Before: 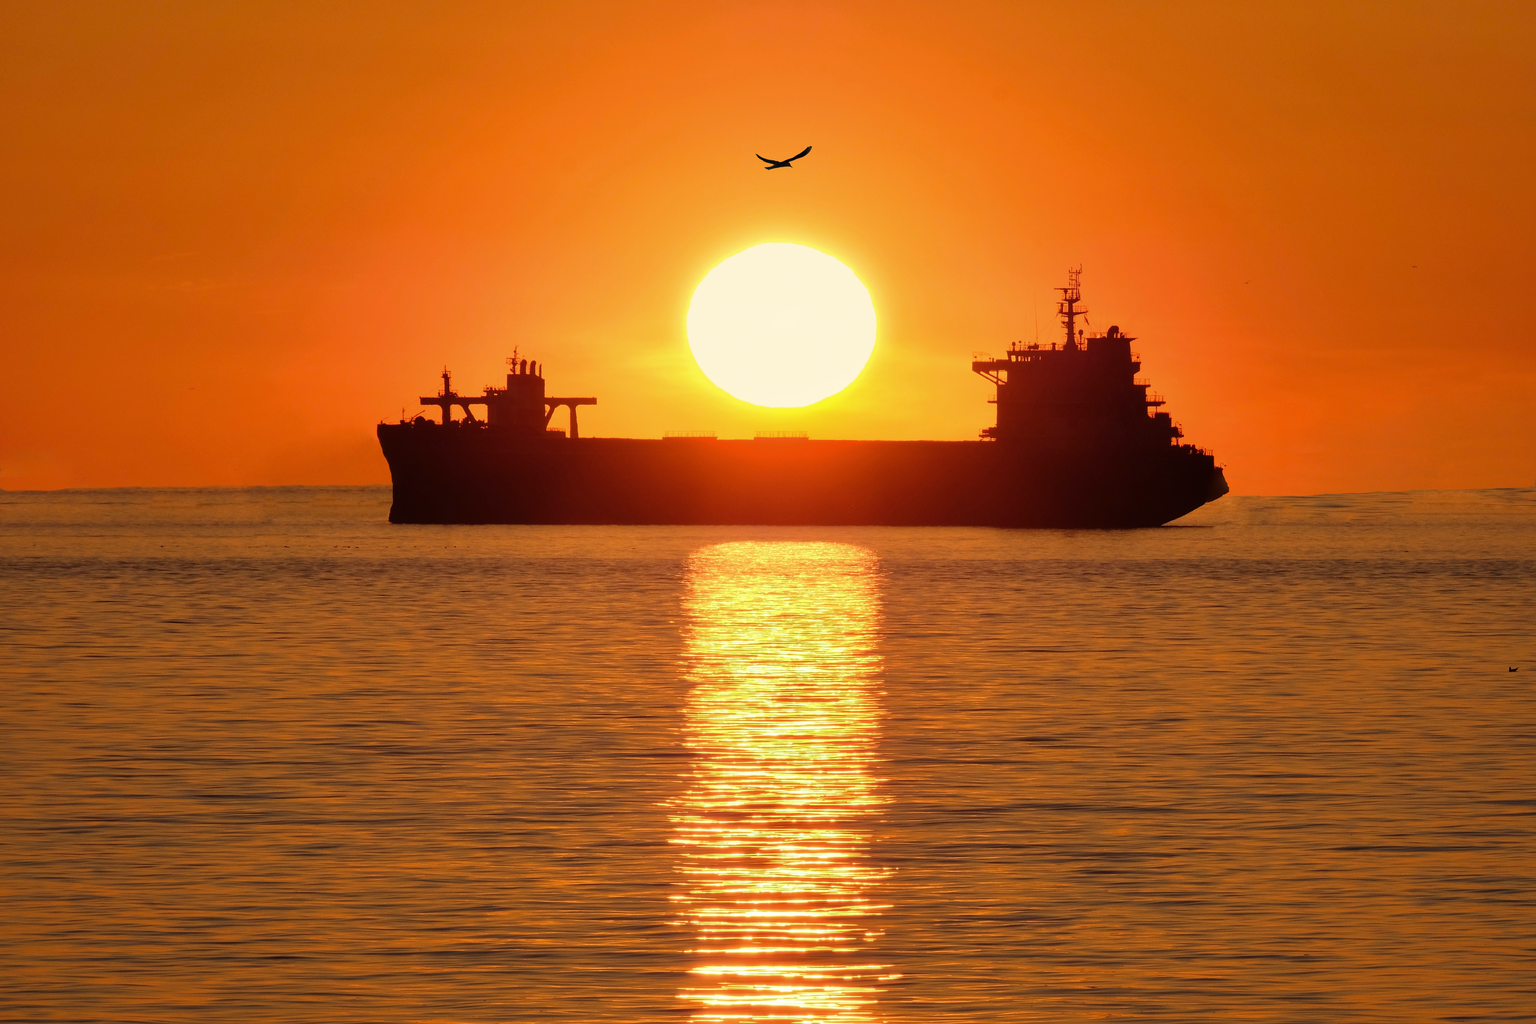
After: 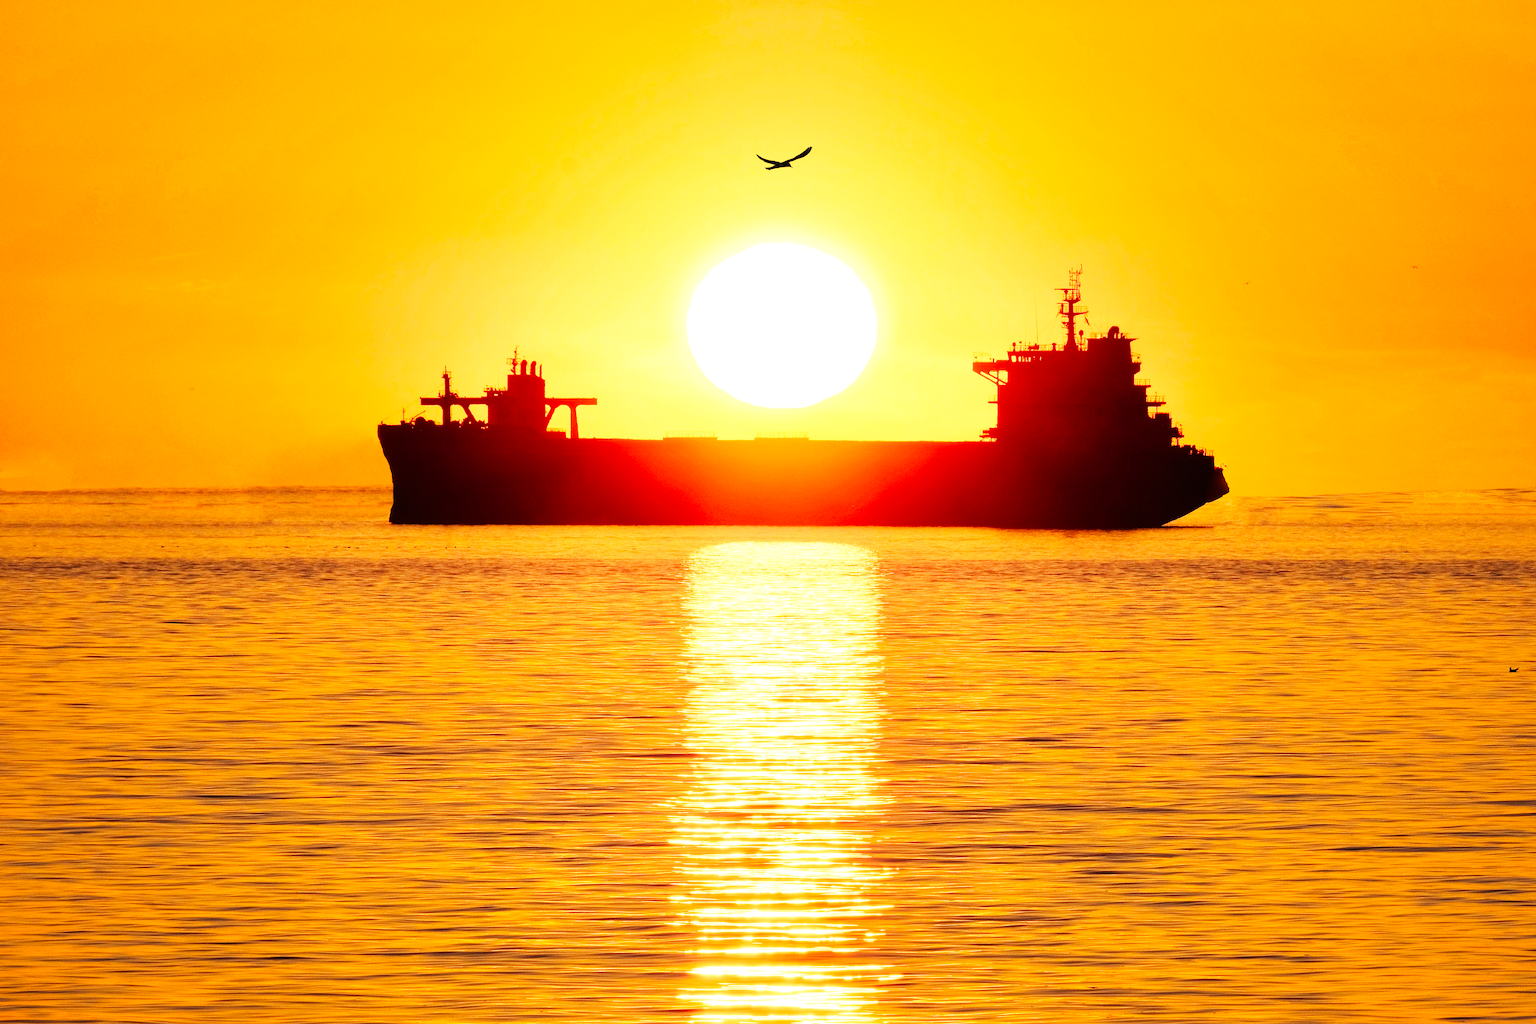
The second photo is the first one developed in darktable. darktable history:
exposure: black level correction 0.001, exposure 0.499 EV, compensate highlight preservation false
base curve: curves: ch0 [(0, 0) (0.007, 0.004) (0.027, 0.03) (0.046, 0.07) (0.207, 0.54) (0.442, 0.872) (0.673, 0.972) (1, 1)], preserve colors none
